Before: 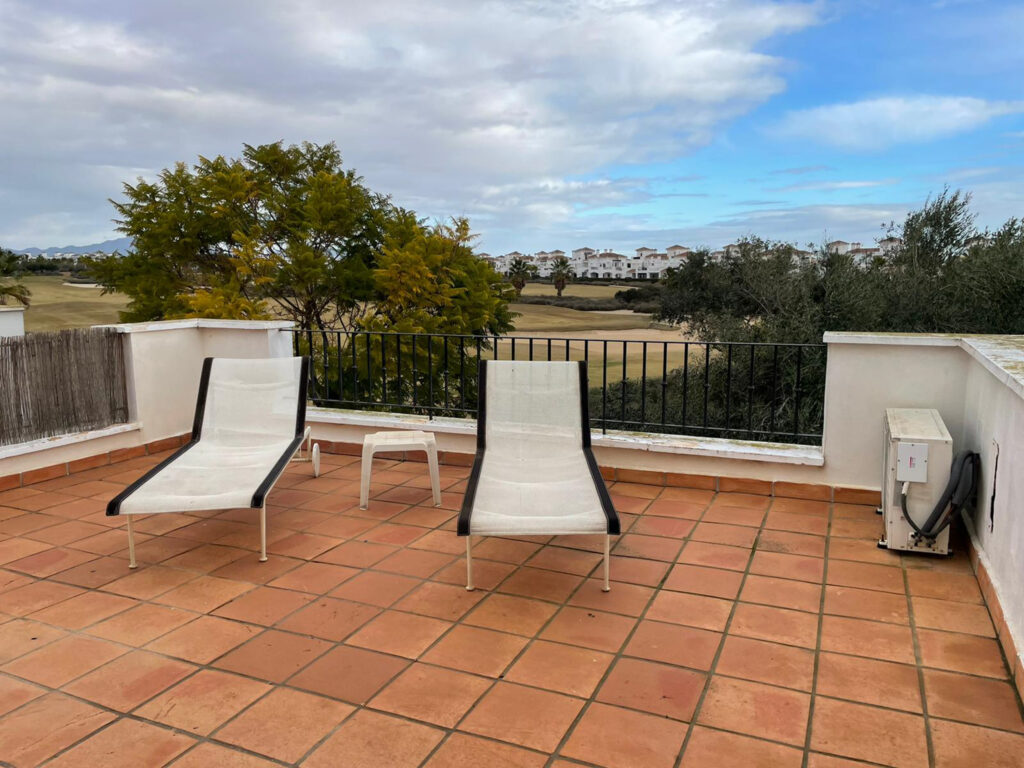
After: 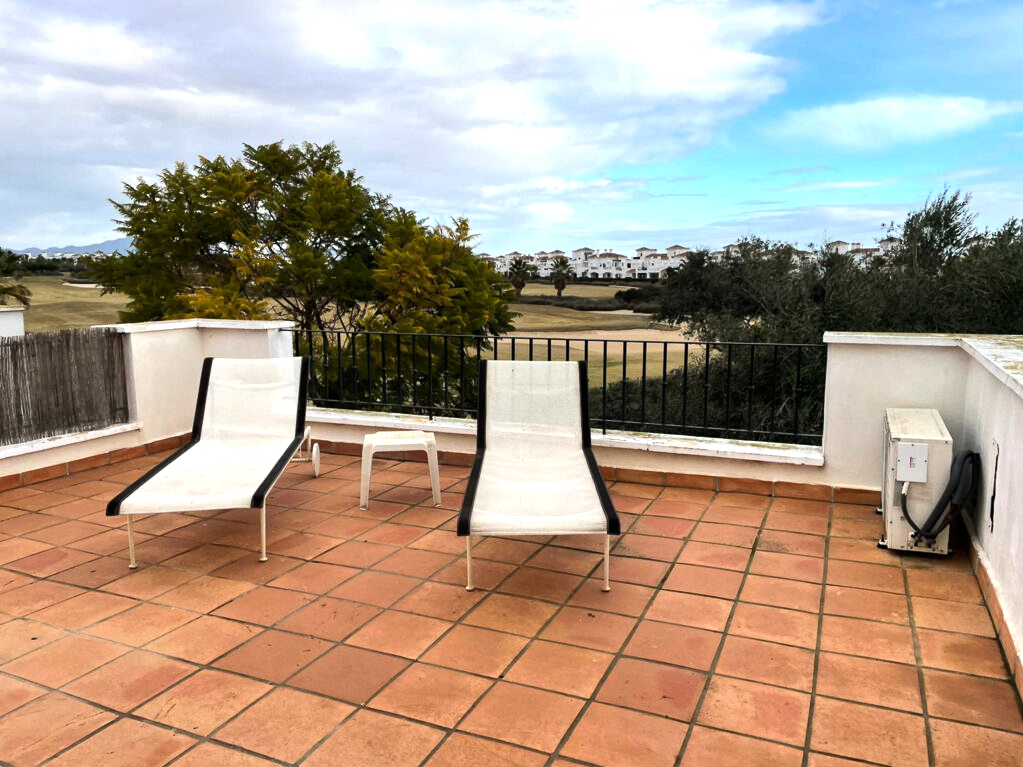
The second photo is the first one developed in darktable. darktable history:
tone equalizer: -8 EV -0.745 EV, -7 EV -0.67 EV, -6 EV -0.617 EV, -5 EV -0.365 EV, -3 EV 0.383 EV, -2 EV 0.6 EV, -1 EV 0.7 EV, +0 EV 0.721 EV, edges refinement/feathering 500, mask exposure compensation -1.57 EV, preserve details no
crop and rotate: left 0.086%, bottom 0.012%
